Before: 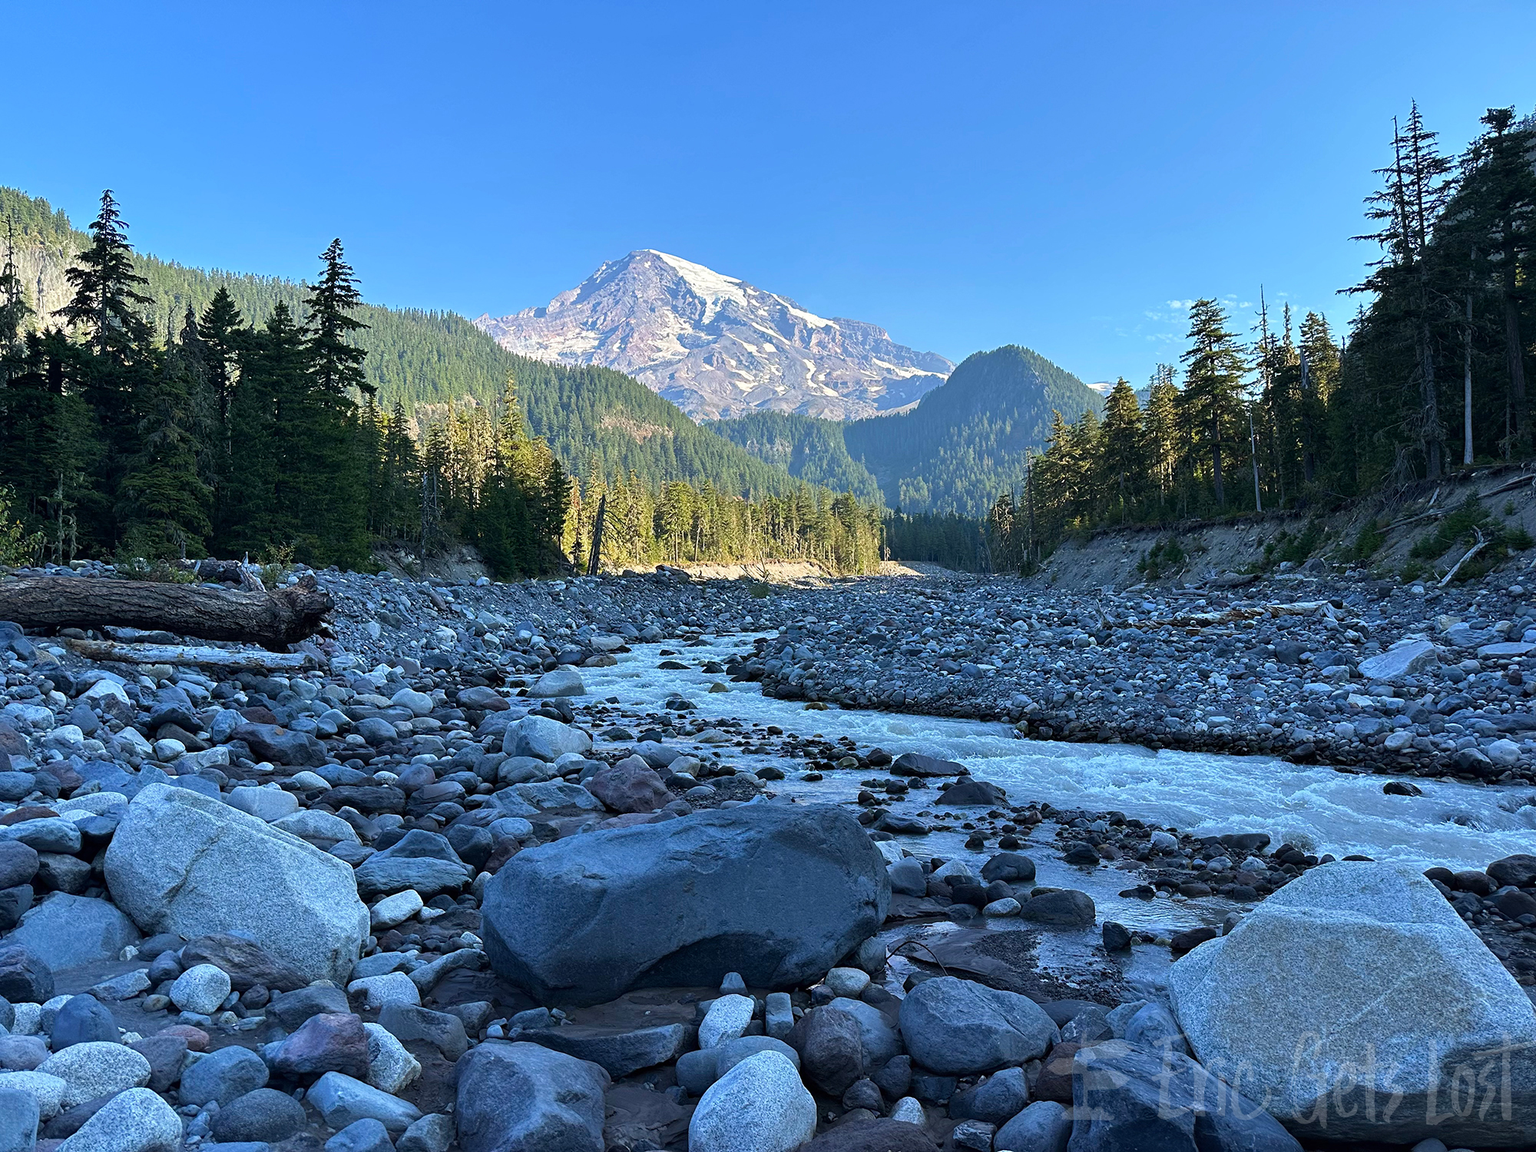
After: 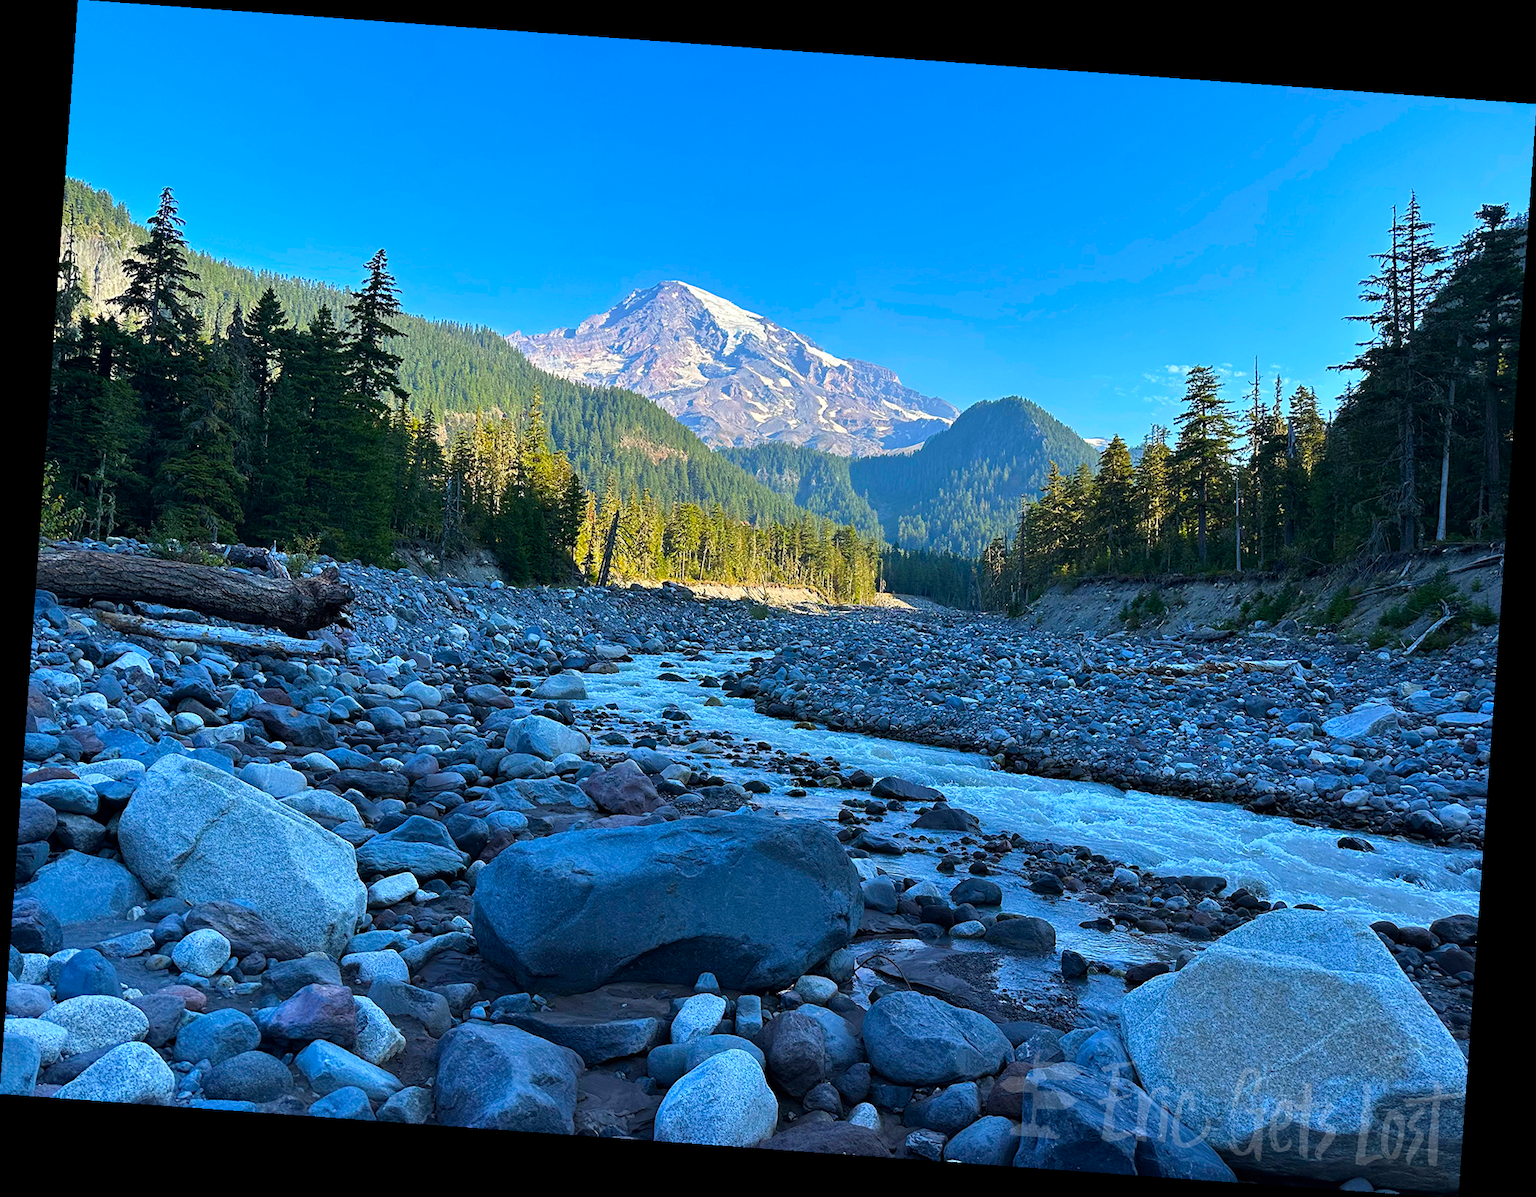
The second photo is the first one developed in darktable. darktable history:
color balance rgb: perceptual saturation grading › global saturation 30%, global vibrance 20%
rotate and perspective: rotation 4.1°, automatic cropping off
